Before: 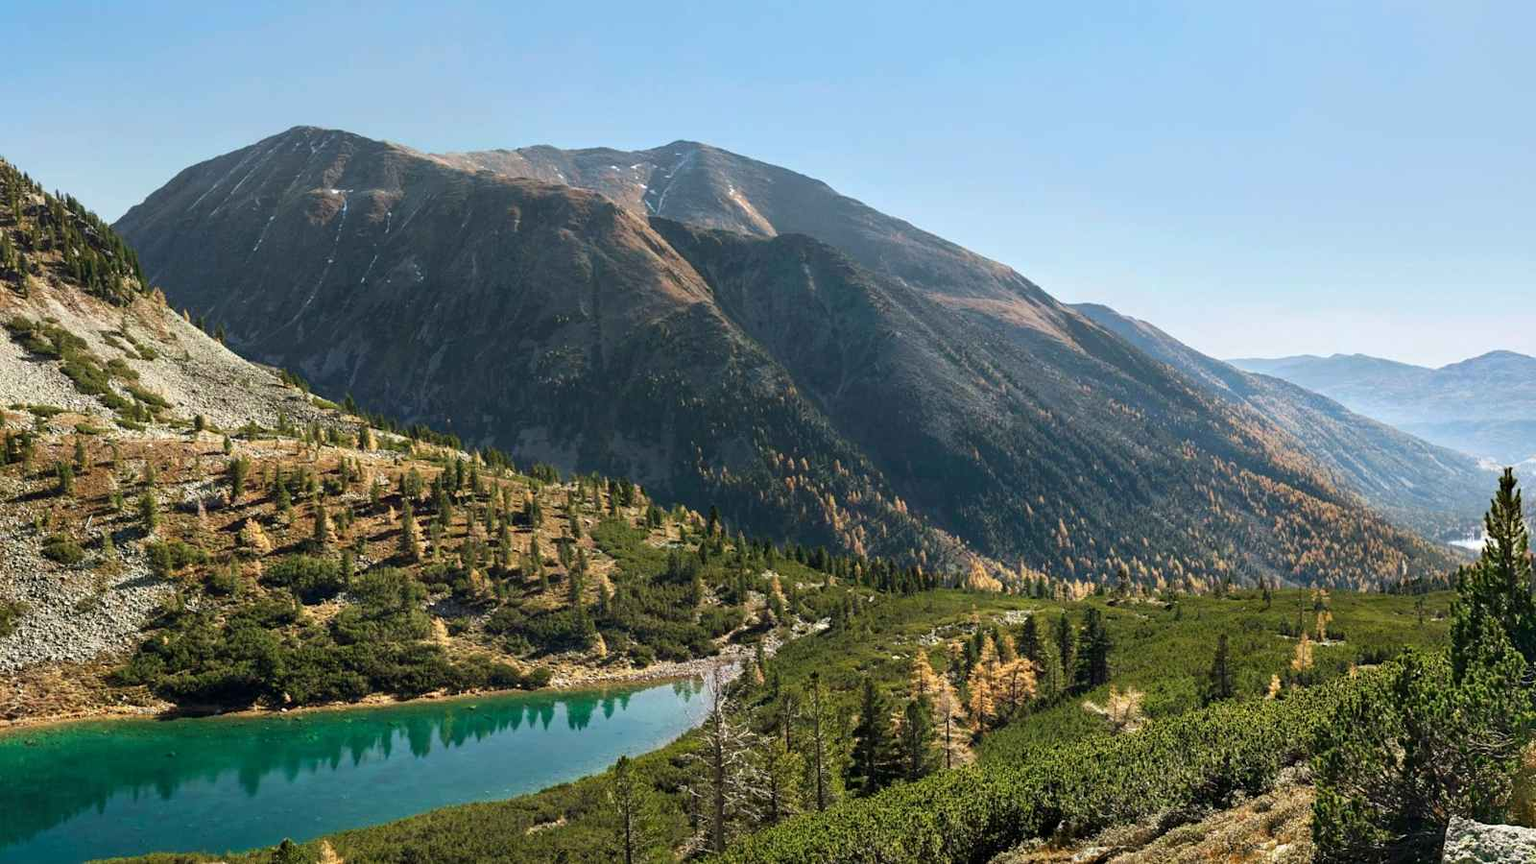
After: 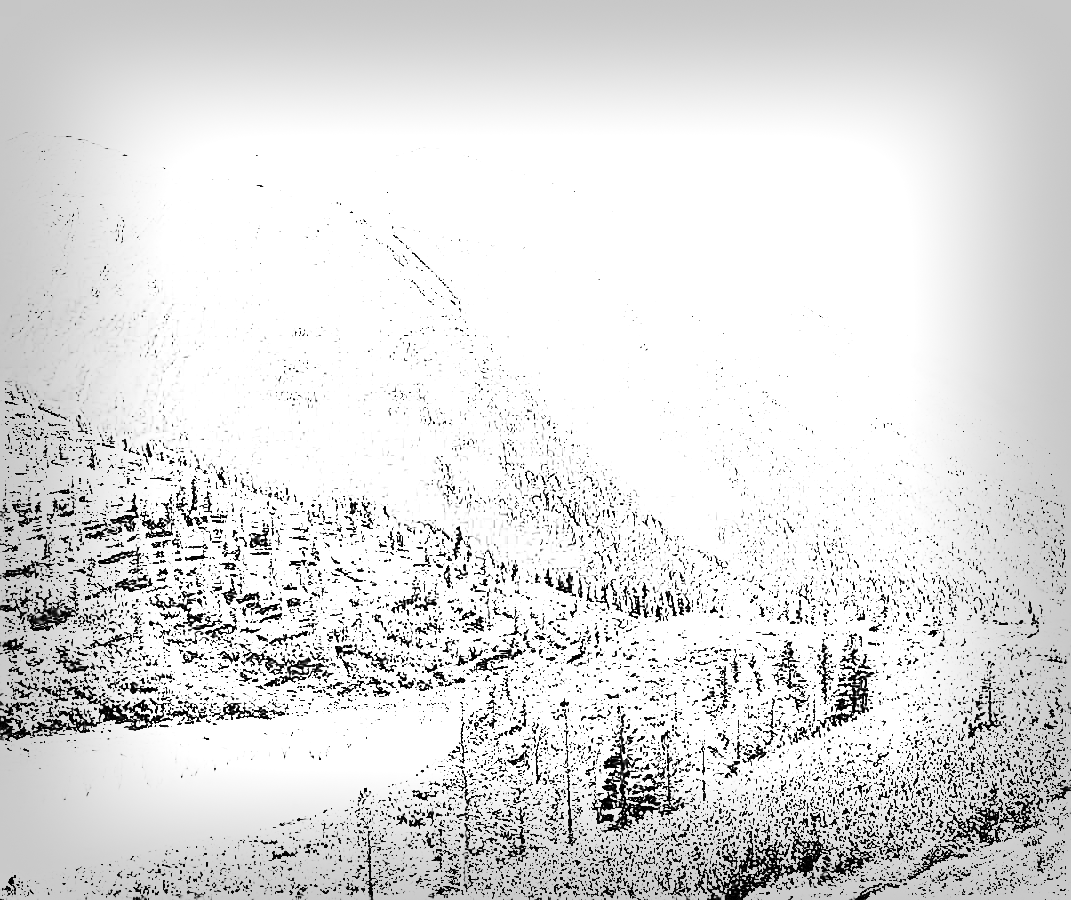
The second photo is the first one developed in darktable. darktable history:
crop and rotate: left 17.808%, right 15.247%
exposure: black level correction 0, exposure 3.972 EV, compensate exposure bias true, compensate highlight preservation false
local contrast: highlights 105%, shadows 100%, detail 119%, midtone range 0.2
contrast brightness saturation: contrast 0.945, brightness 0.197
levels: levels [0, 0.474, 0.947]
filmic rgb: black relative exposure -5.06 EV, white relative exposure 3.52 EV, hardness 3.18, contrast 1.4, highlights saturation mix -49.98%, add noise in highlights 0.001, color science v3 (2019), use custom middle-gray values true, contrast in highlights soft
sharpen: amount 1.869
vignetting: fall-off start 53.48%, automatic ratio true, width/height ratio 1.313, shape 0.215, dithering 8-bit output
